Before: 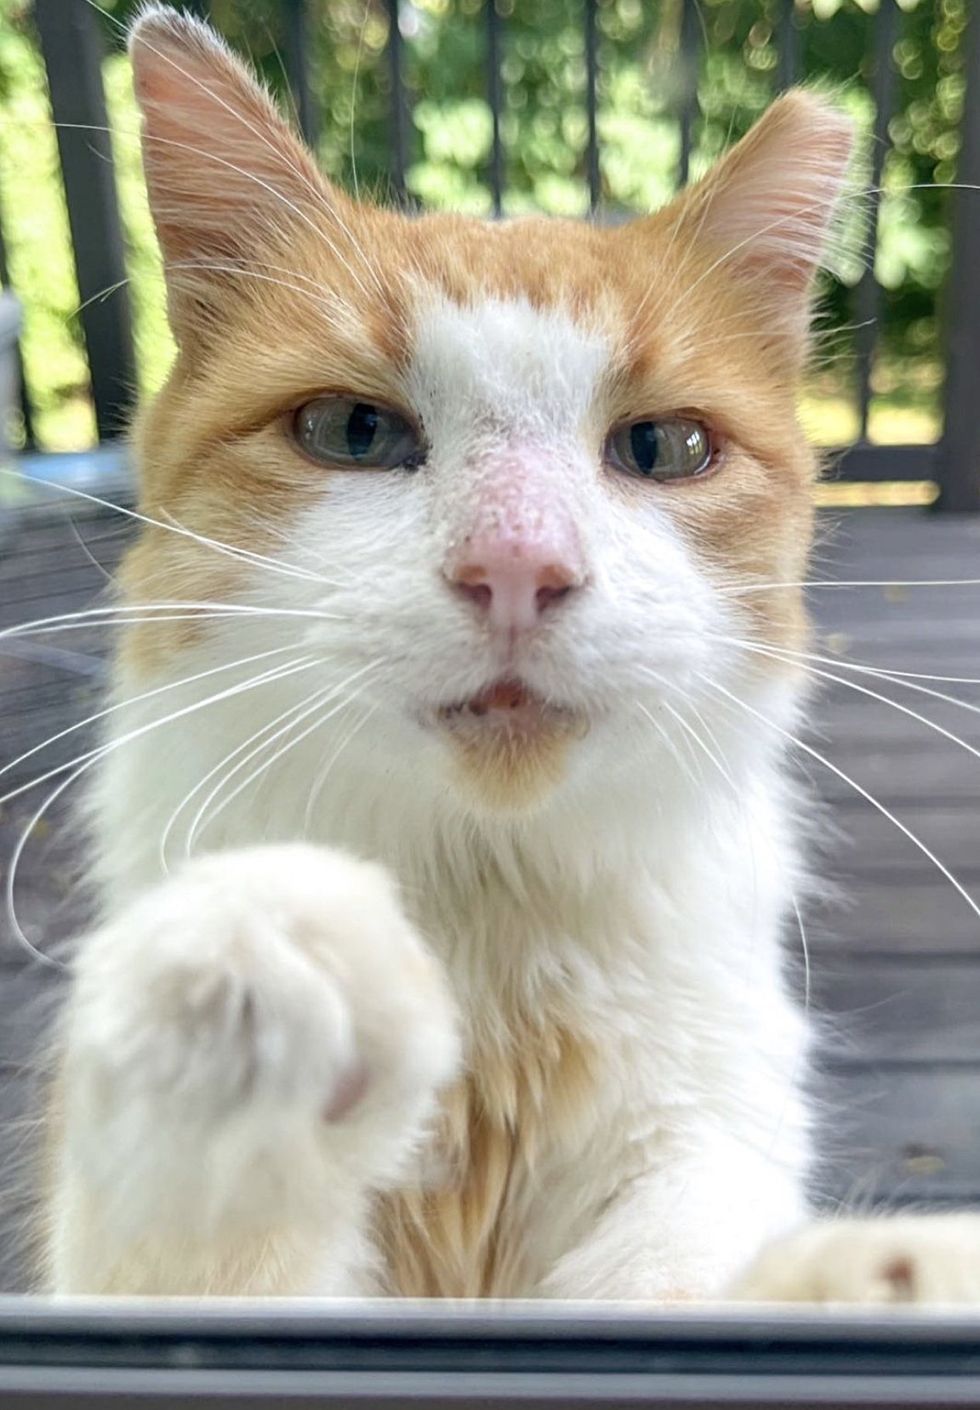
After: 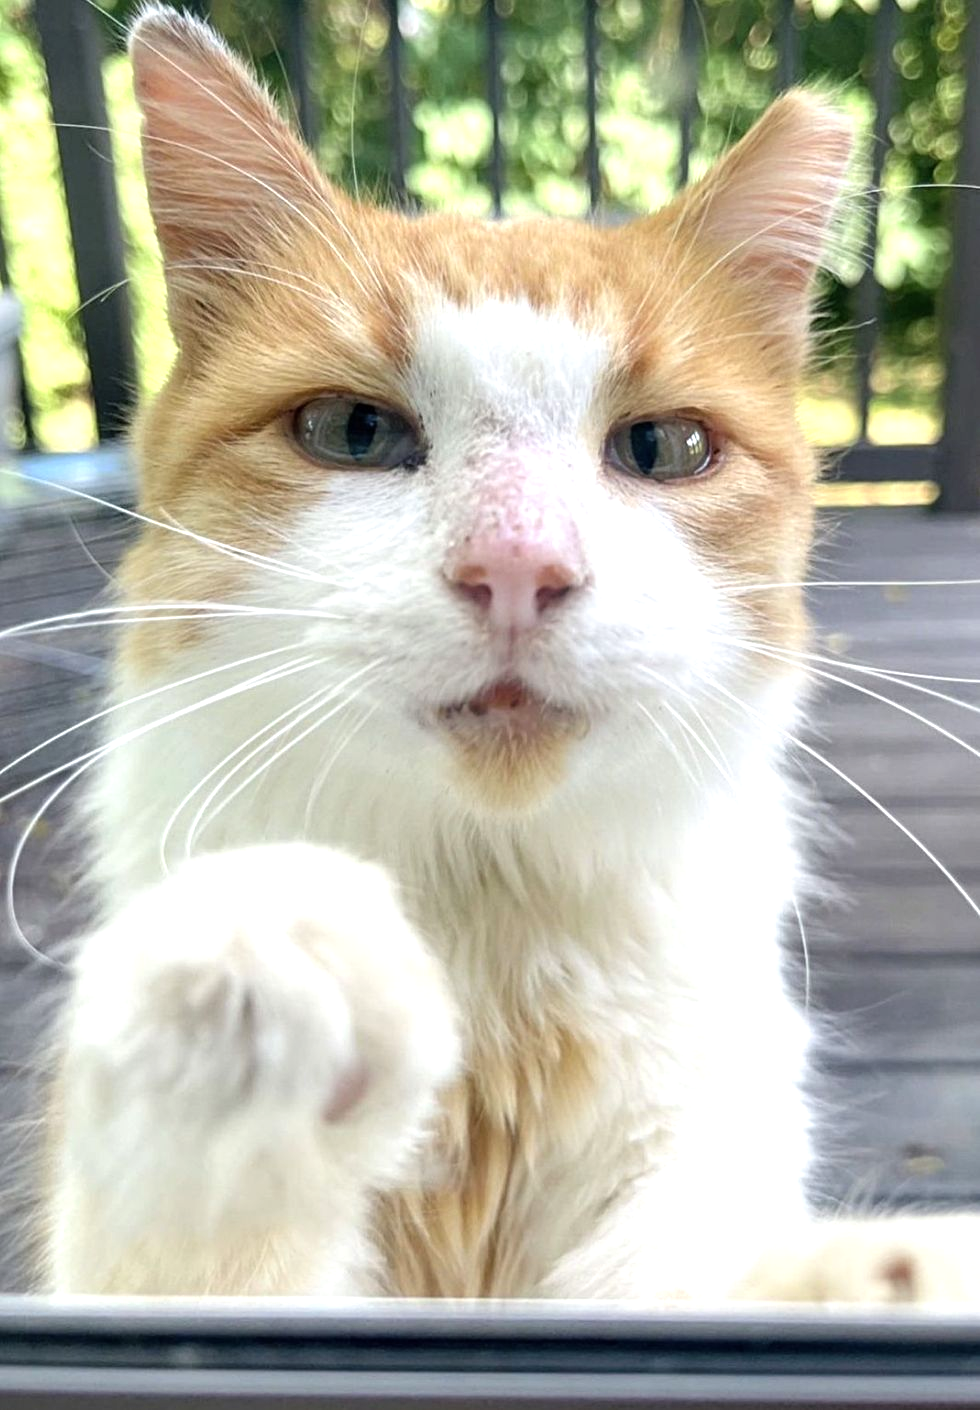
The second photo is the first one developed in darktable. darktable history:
tone equalizer: -8 EV -0.445 EV, -7 EV -0.414 EV, -6 EV -0.309 EV, -5 EV -0.241 EV, -3 EV 0.209 EV, -2 EV 0.322 EV, -1 EV 0.395 EV, +0 EV 0.4 EV
